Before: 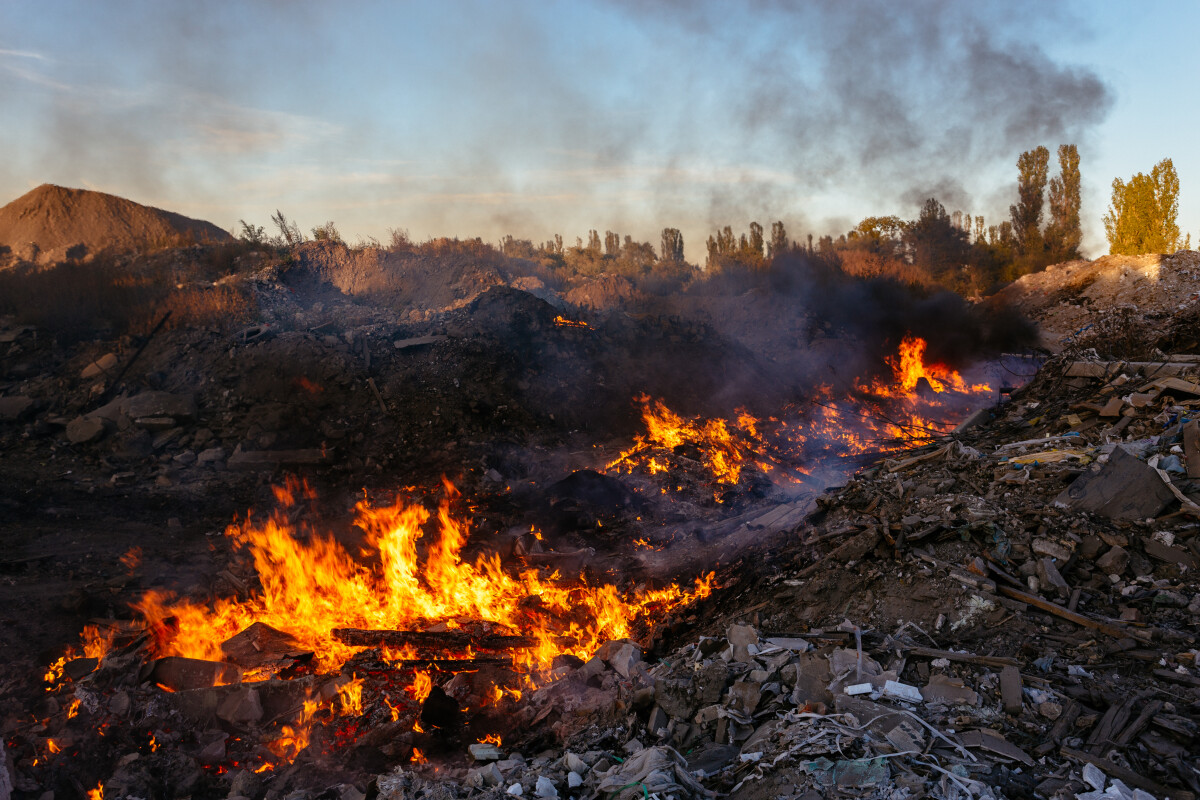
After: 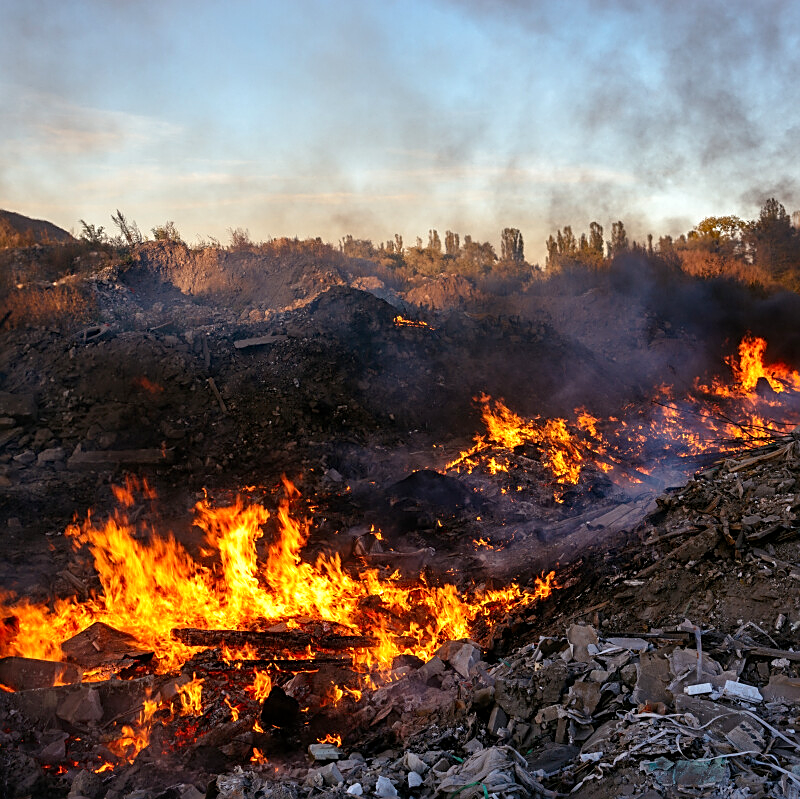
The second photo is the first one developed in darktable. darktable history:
crop and rotate: left 13.397%, right 19.867%
sharpen: radius 1.949
exposure: black level correction 0.001, compensate exposure bias true, compensate highlight preservation false
